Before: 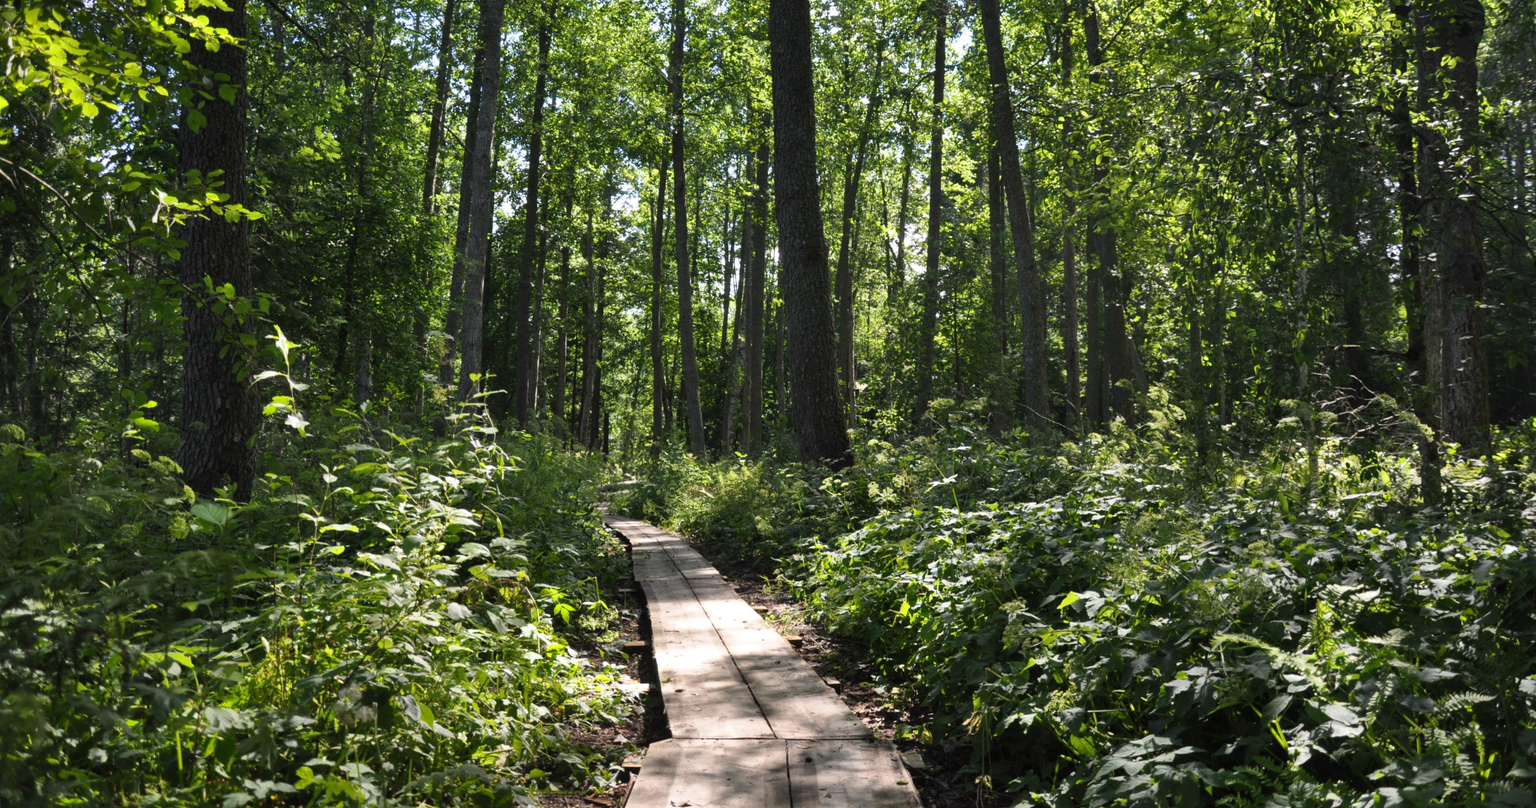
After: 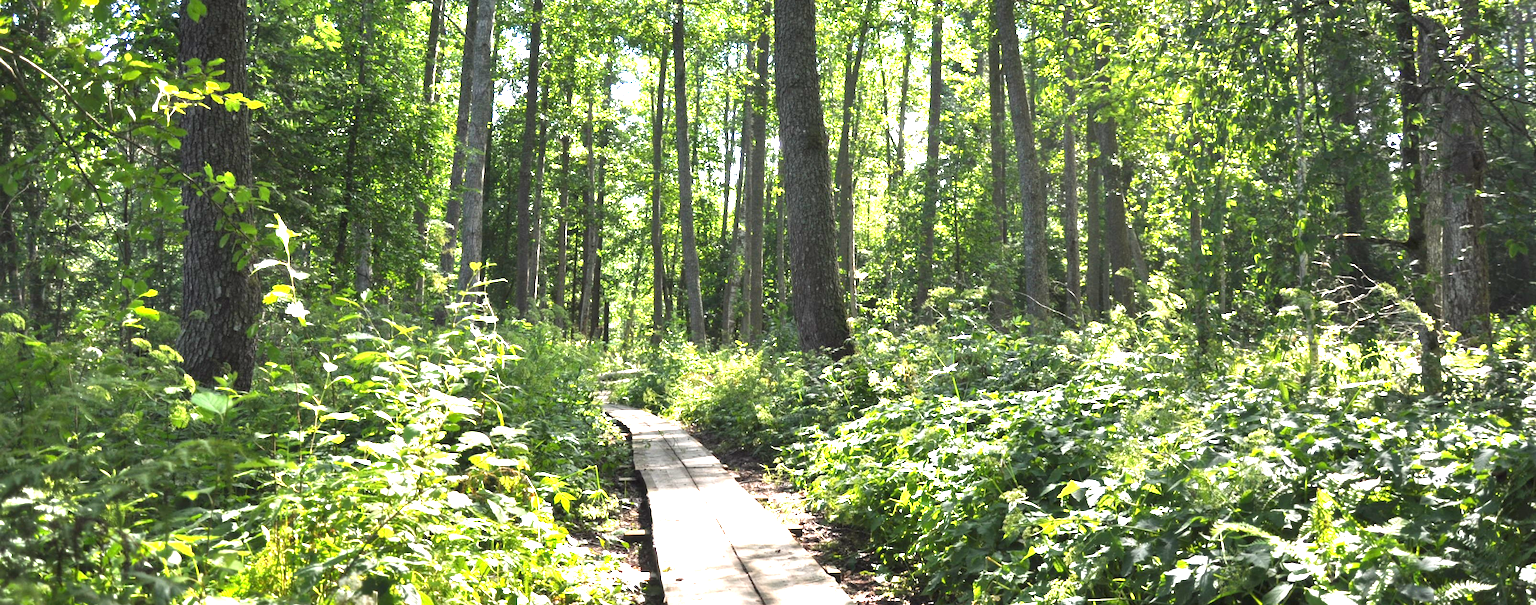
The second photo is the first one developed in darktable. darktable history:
crop: top 13.819%, bottom 11.169%
exposure: exposure 2 EV, compensate exposure bias true, compensate highlight preservation false
